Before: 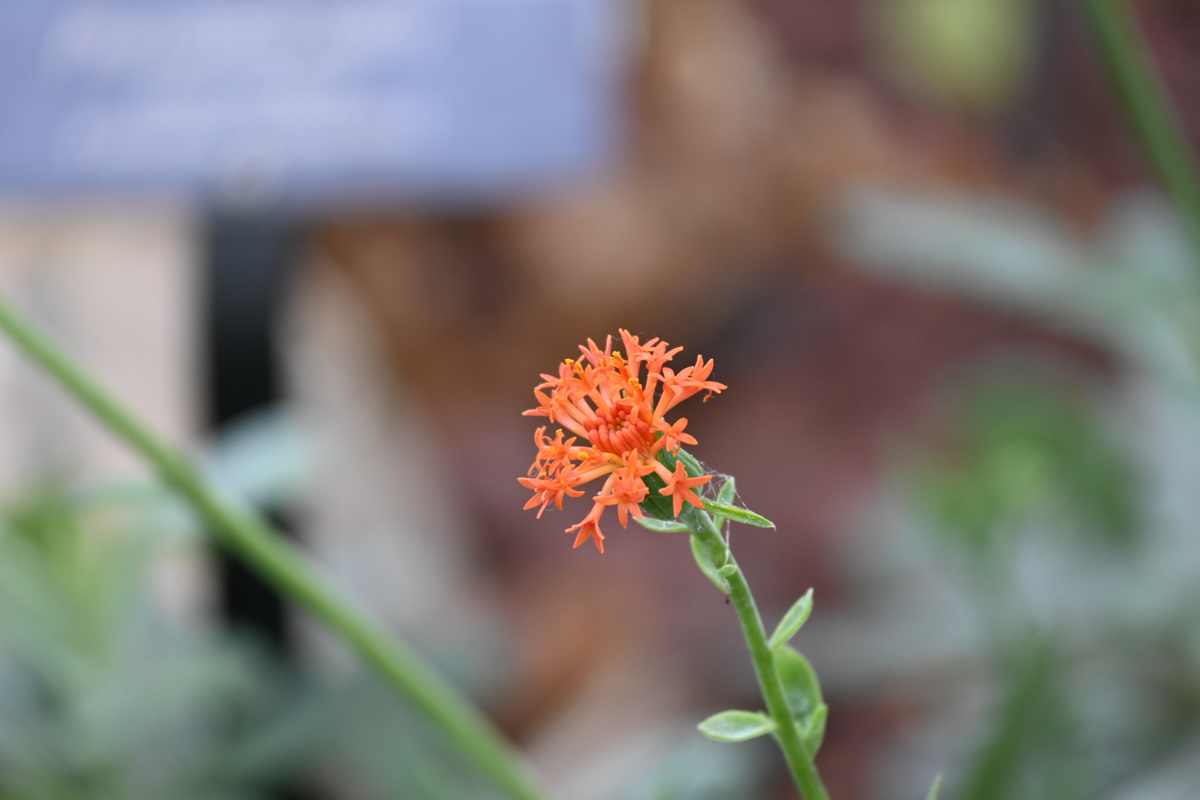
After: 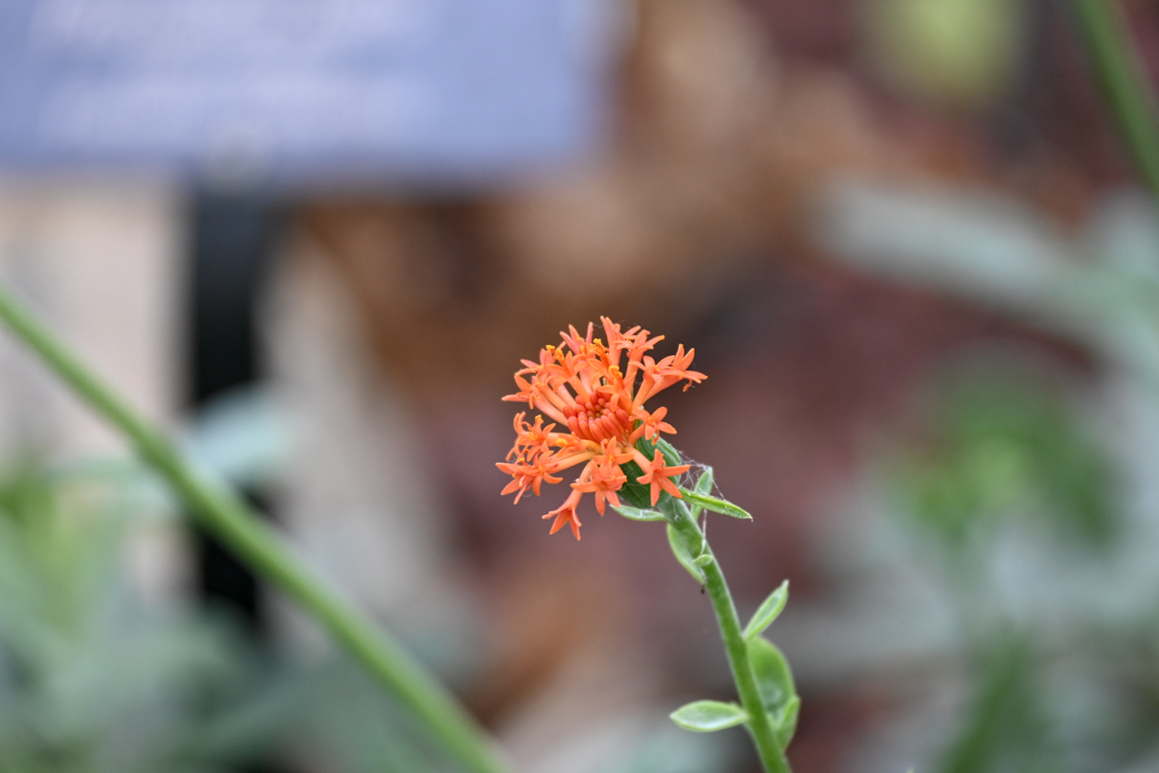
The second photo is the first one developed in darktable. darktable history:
crop and rotate: angle -1.34°
shadows and highlights: shadows 37.53, highlights -27.01, soften with gaussian
local contrast: on, module defaults
